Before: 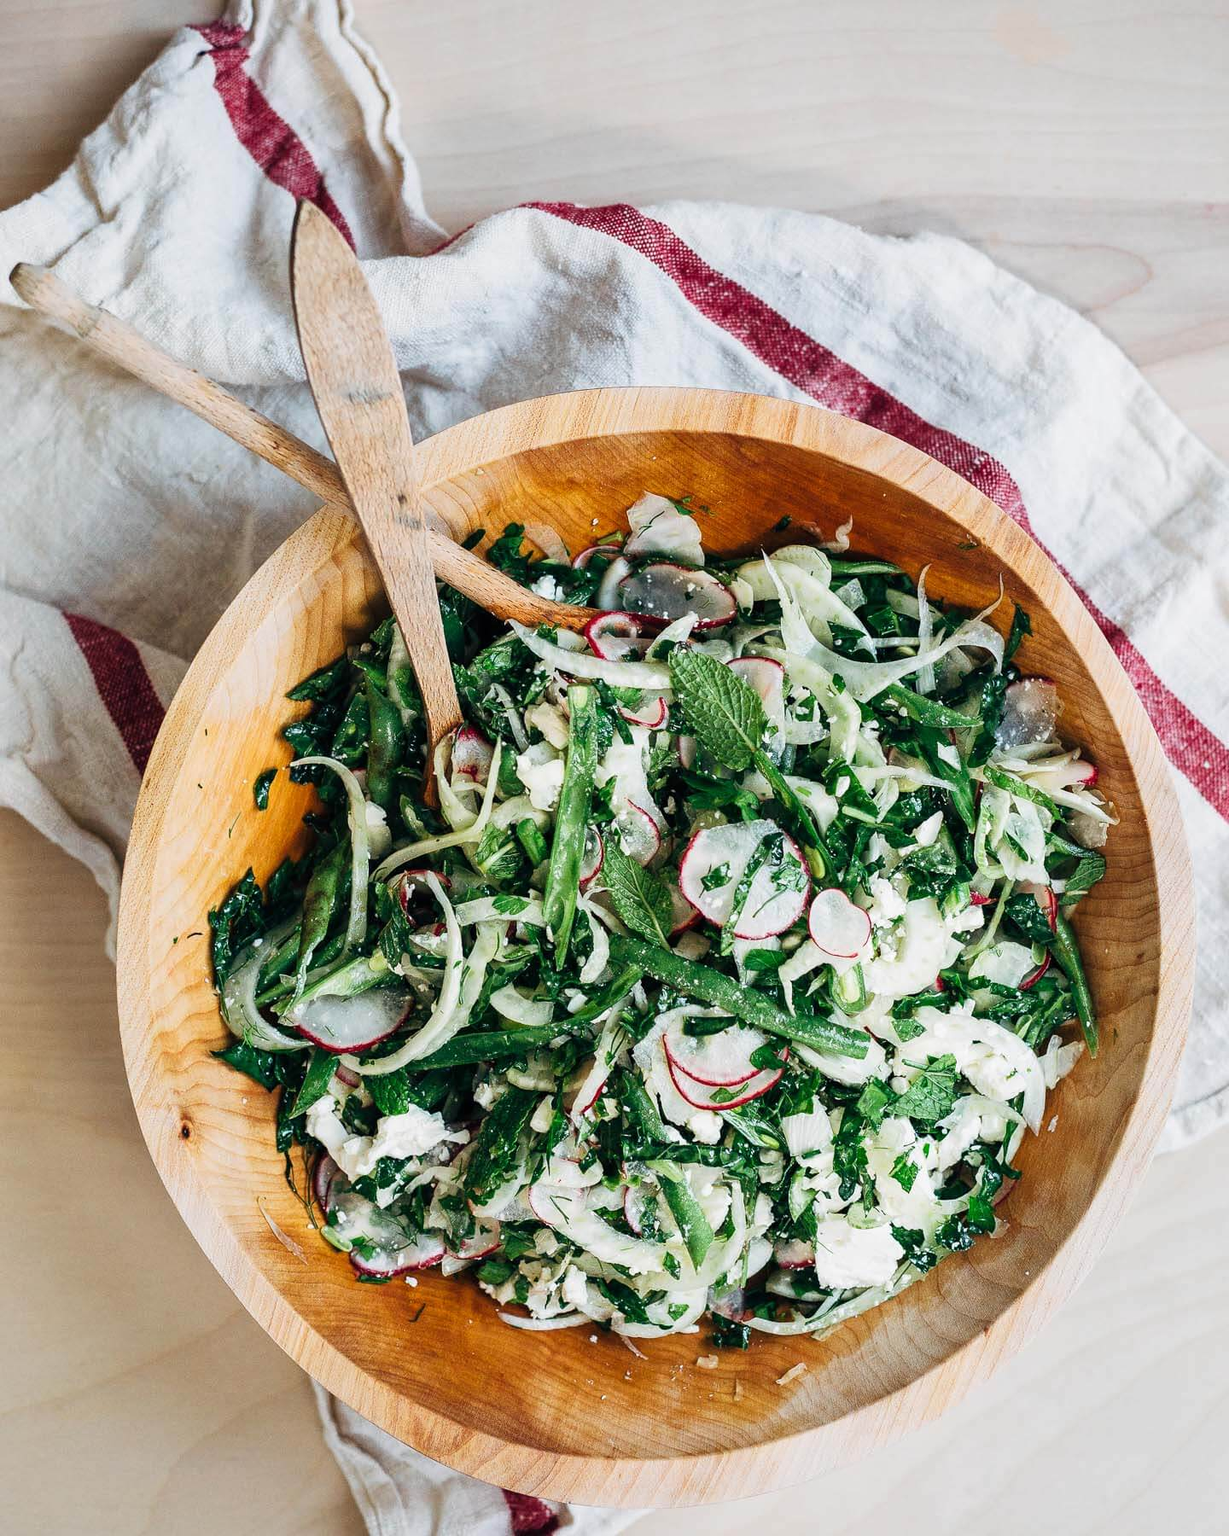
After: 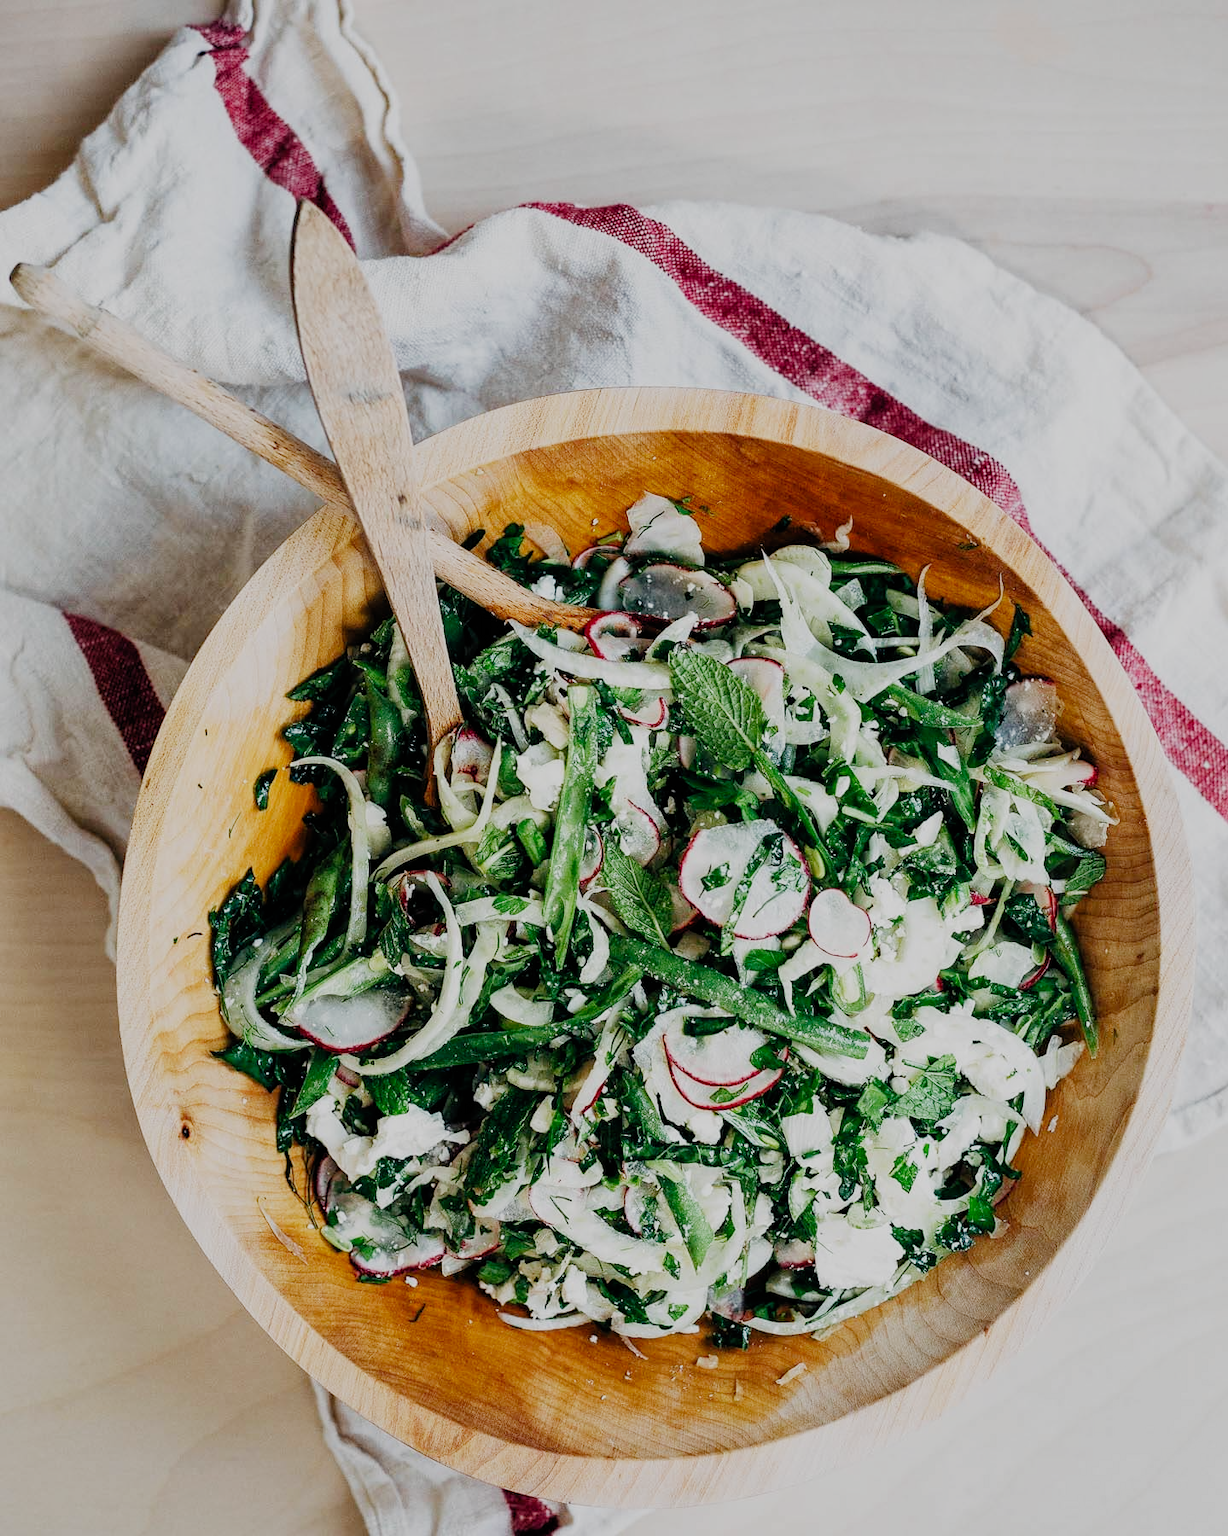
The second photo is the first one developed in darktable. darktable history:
filmic rgb: black relative exposure -7.65 EV, white relative exposure 4.56 EV, threshold 2.96 EV, hardness 3.61, add noise in highlights 0, preserve chrominance no, color science v3 (2019), use custom middle-gray values true, contrast in highlights soft, enable highlight reconstruction true
